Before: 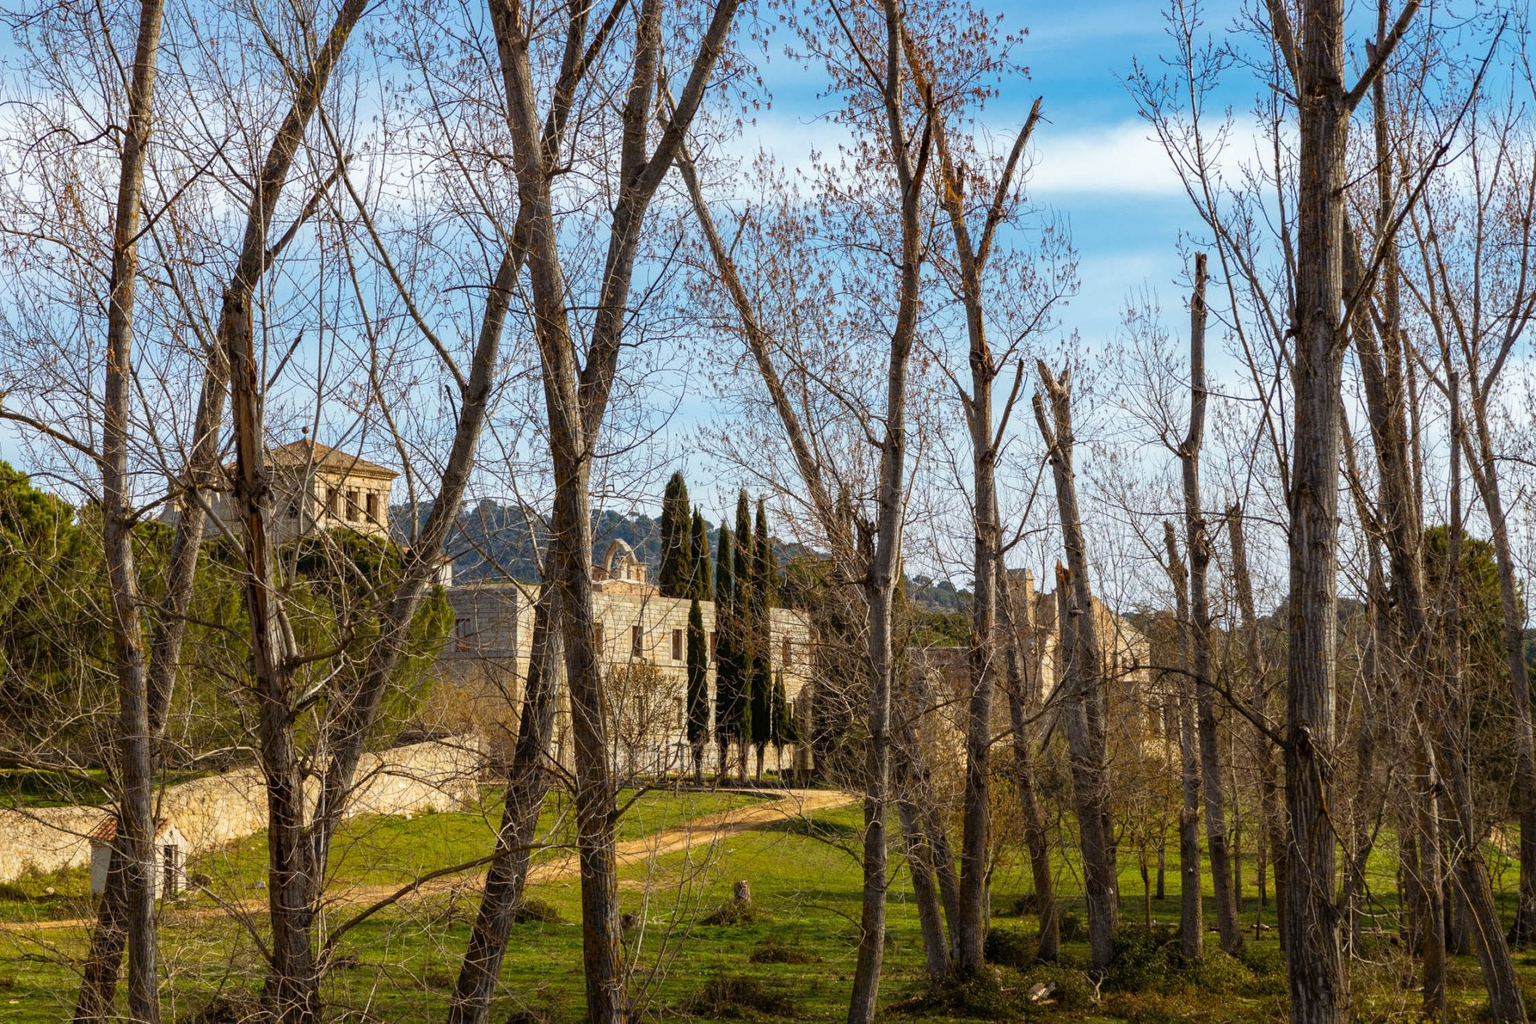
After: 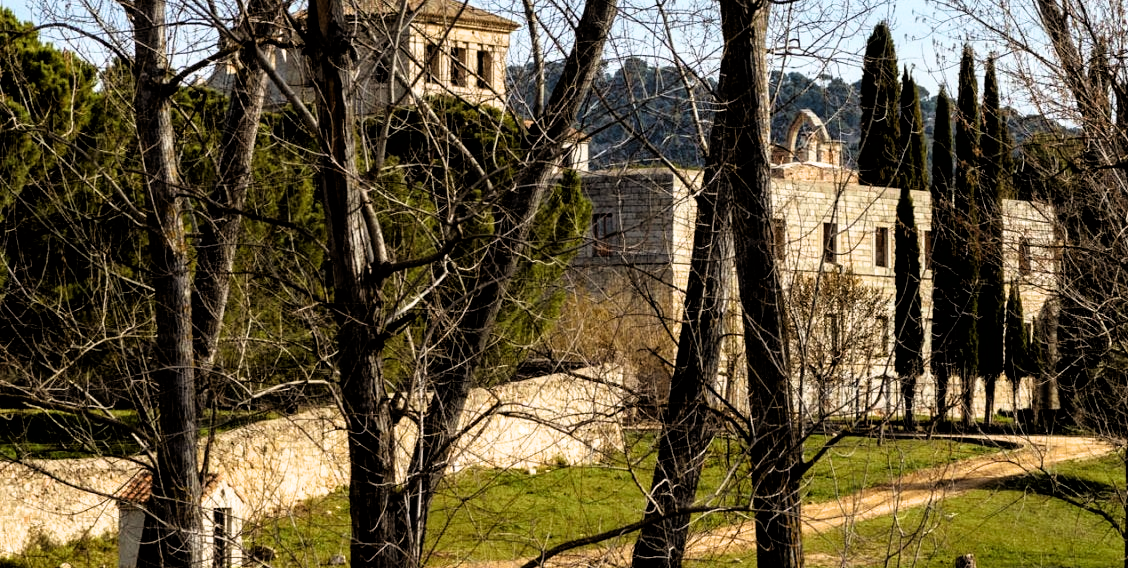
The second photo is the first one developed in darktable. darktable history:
exposure: compensate highlight preservation false
crop: top 44.483%, right 43.593%, bottom 12.892%
filmic rgb: black relative exposure -3.57 EV, white relative exposure 2.29 EV, hardness 3.41
